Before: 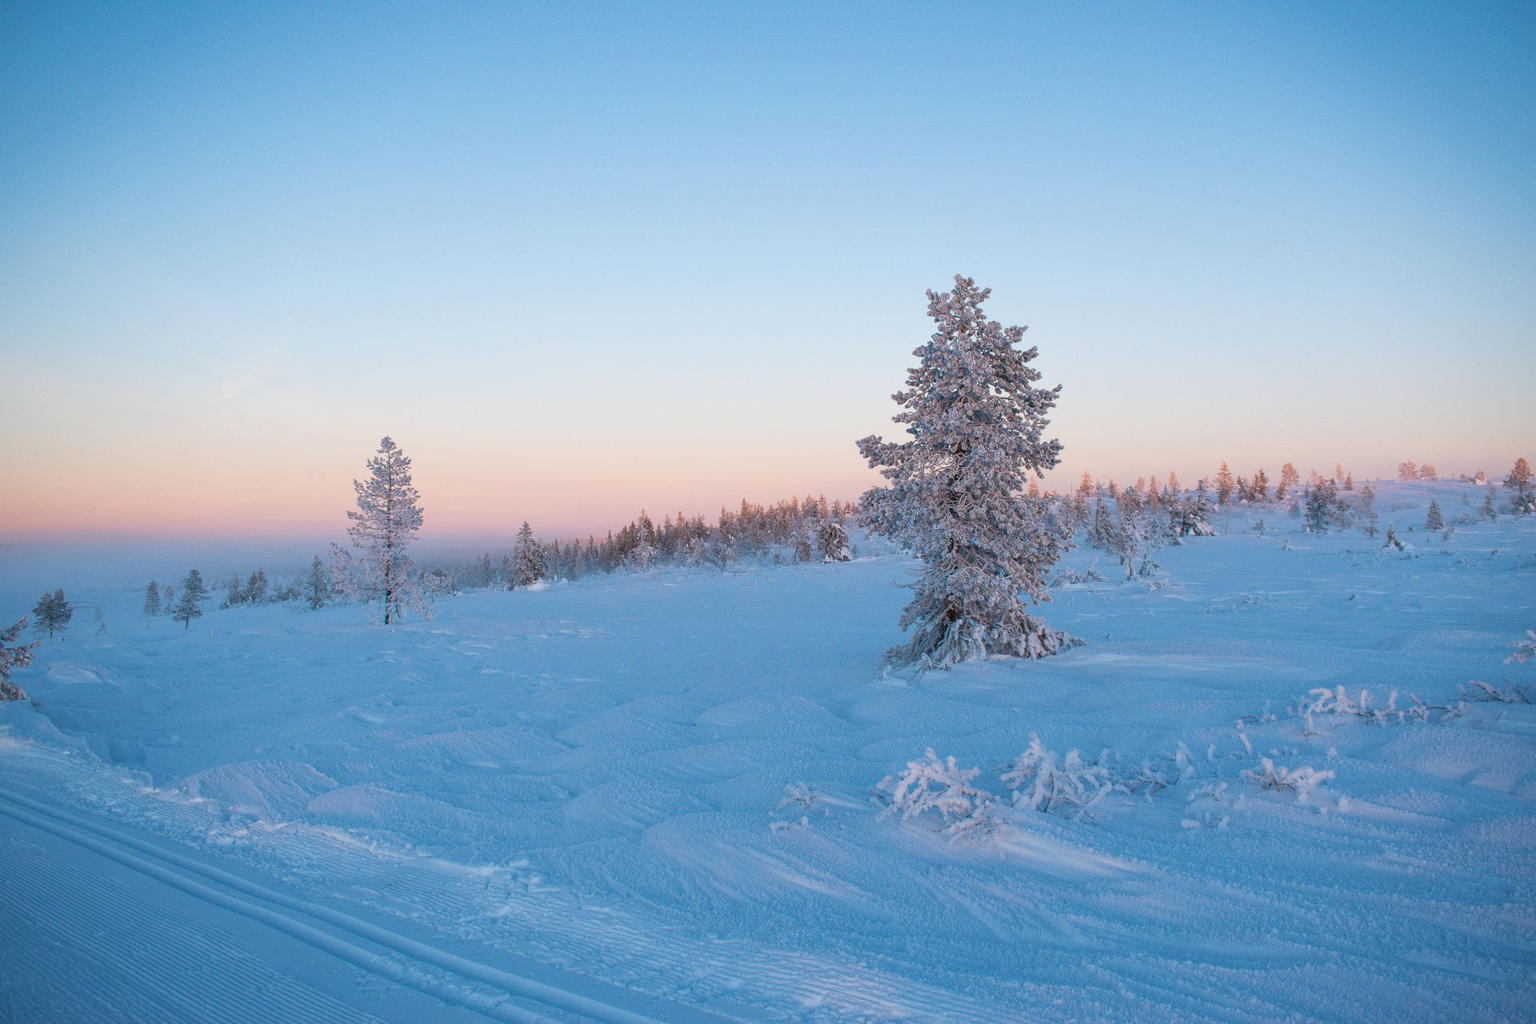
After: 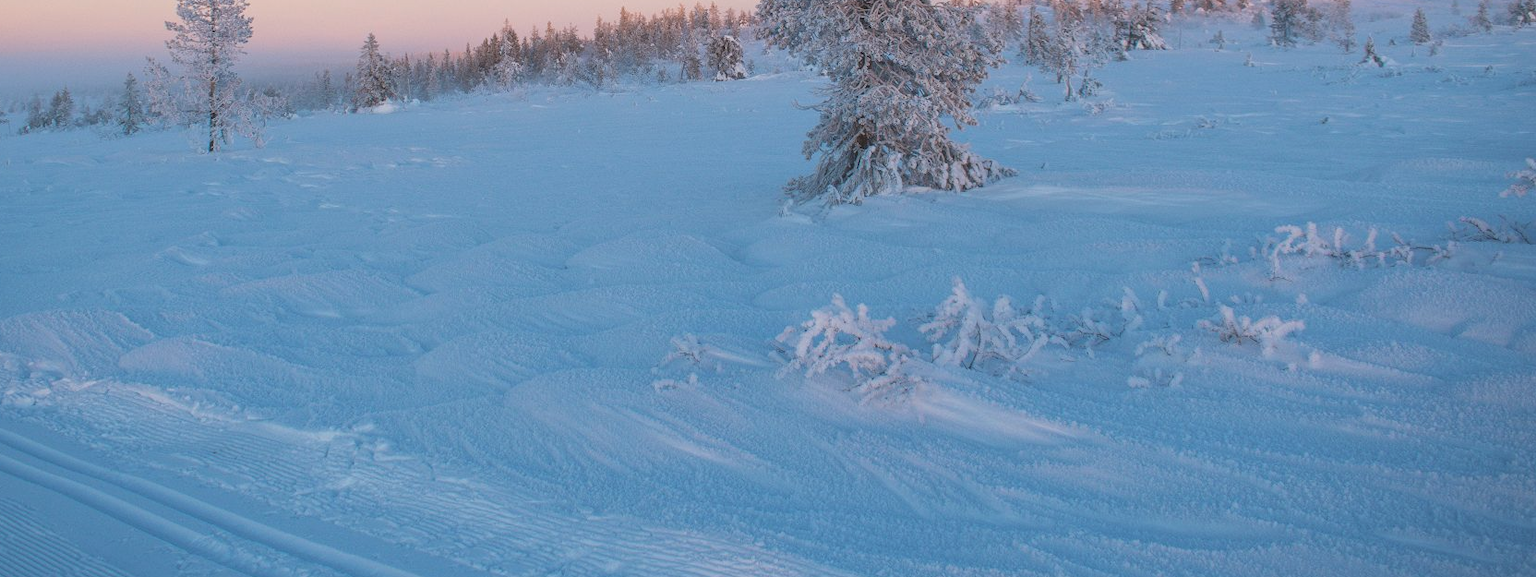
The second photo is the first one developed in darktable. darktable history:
color balance: lift [1.01, 1, 1, 1], gamma [1.097, 1, 1, 1], gain [0.85, 1, 1, 1]
crop and rotate: left 13.306%, top 48.129%, bottom 2.928%
